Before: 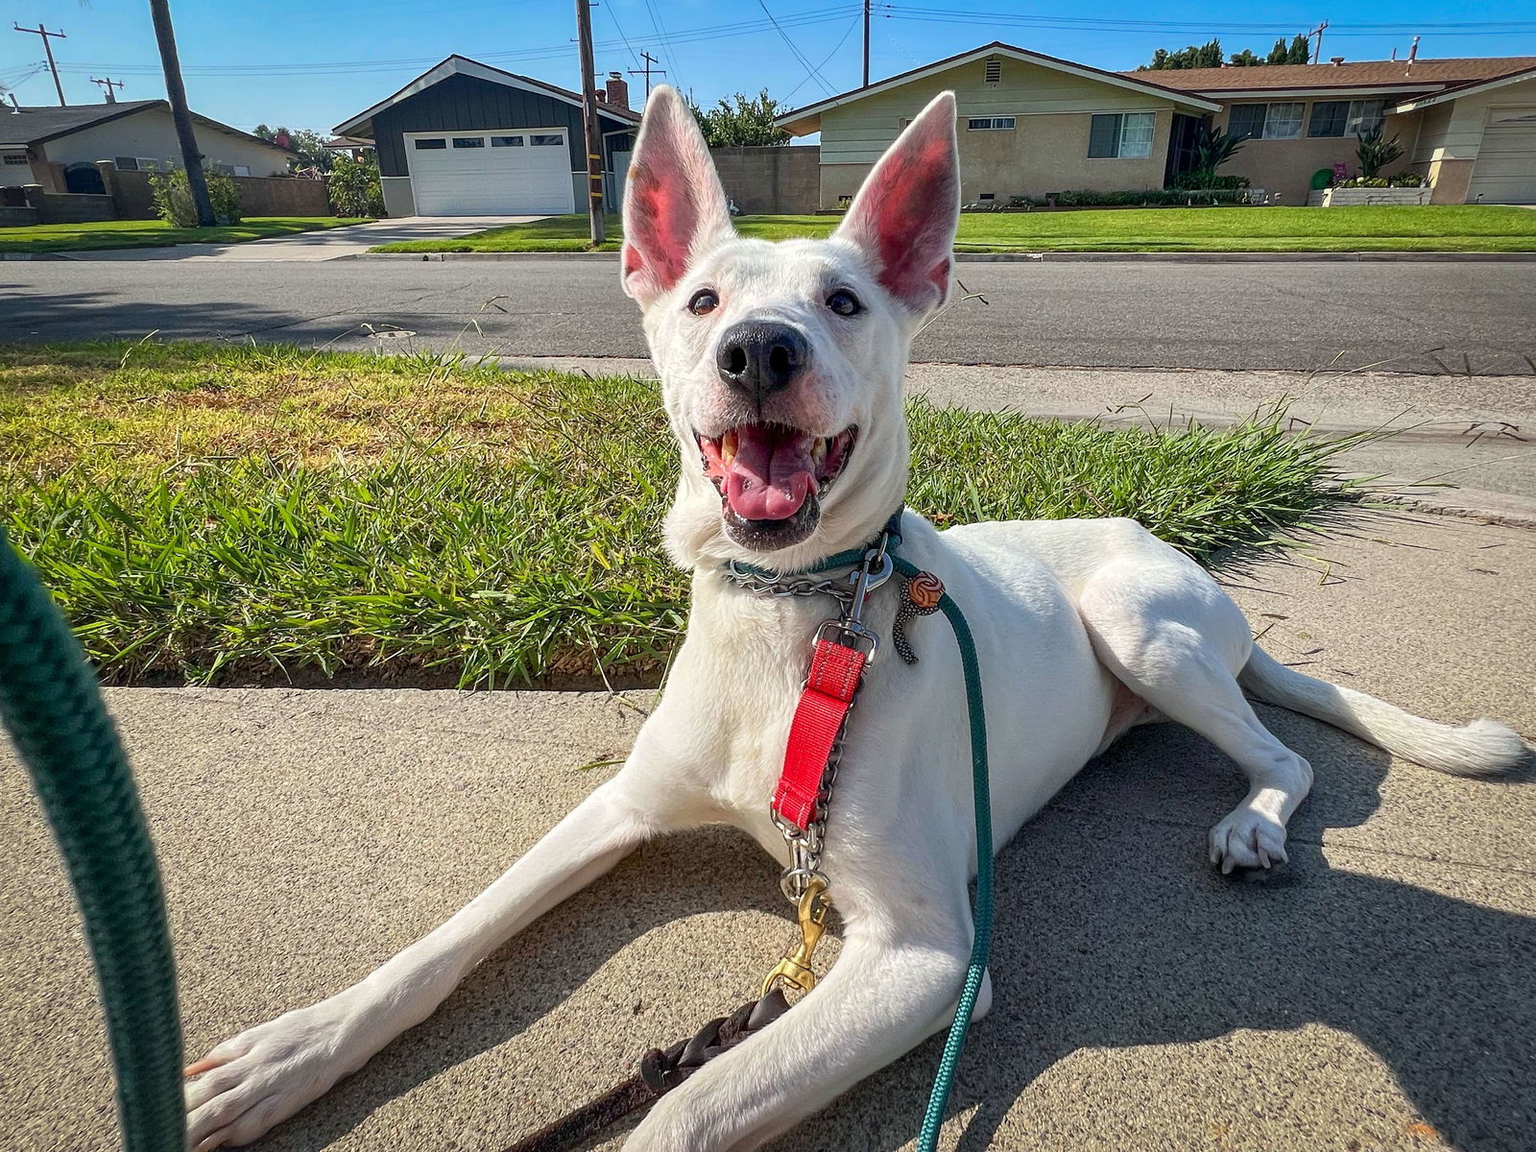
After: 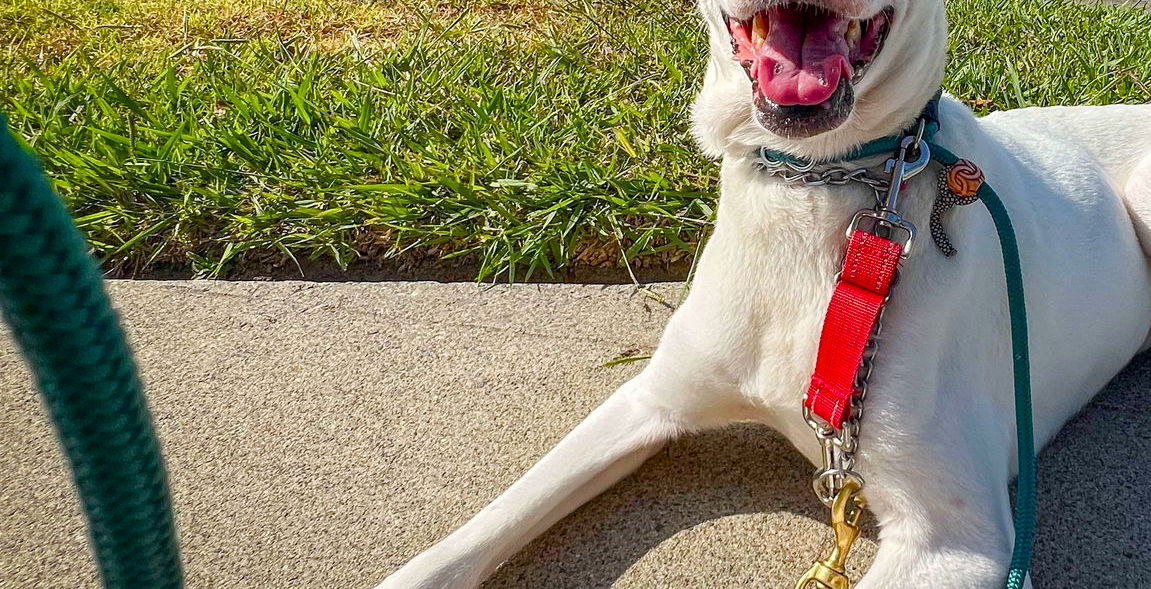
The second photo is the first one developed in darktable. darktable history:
color balance rgb: global offset › hue 170.73°, linear chroma grading › shadows -7.9%, linear chroma grading › global chroma 9.96%, perceptual saturation grading › global saturation 0.5%, perceptual saturation grading › highlights -17.98%, perceptual saturation grading › mid-tones 33.051%, perceptual saturation grading › shadows 50.398%
crop: top 36.416%, right 28.053%, bottom 14.5%
